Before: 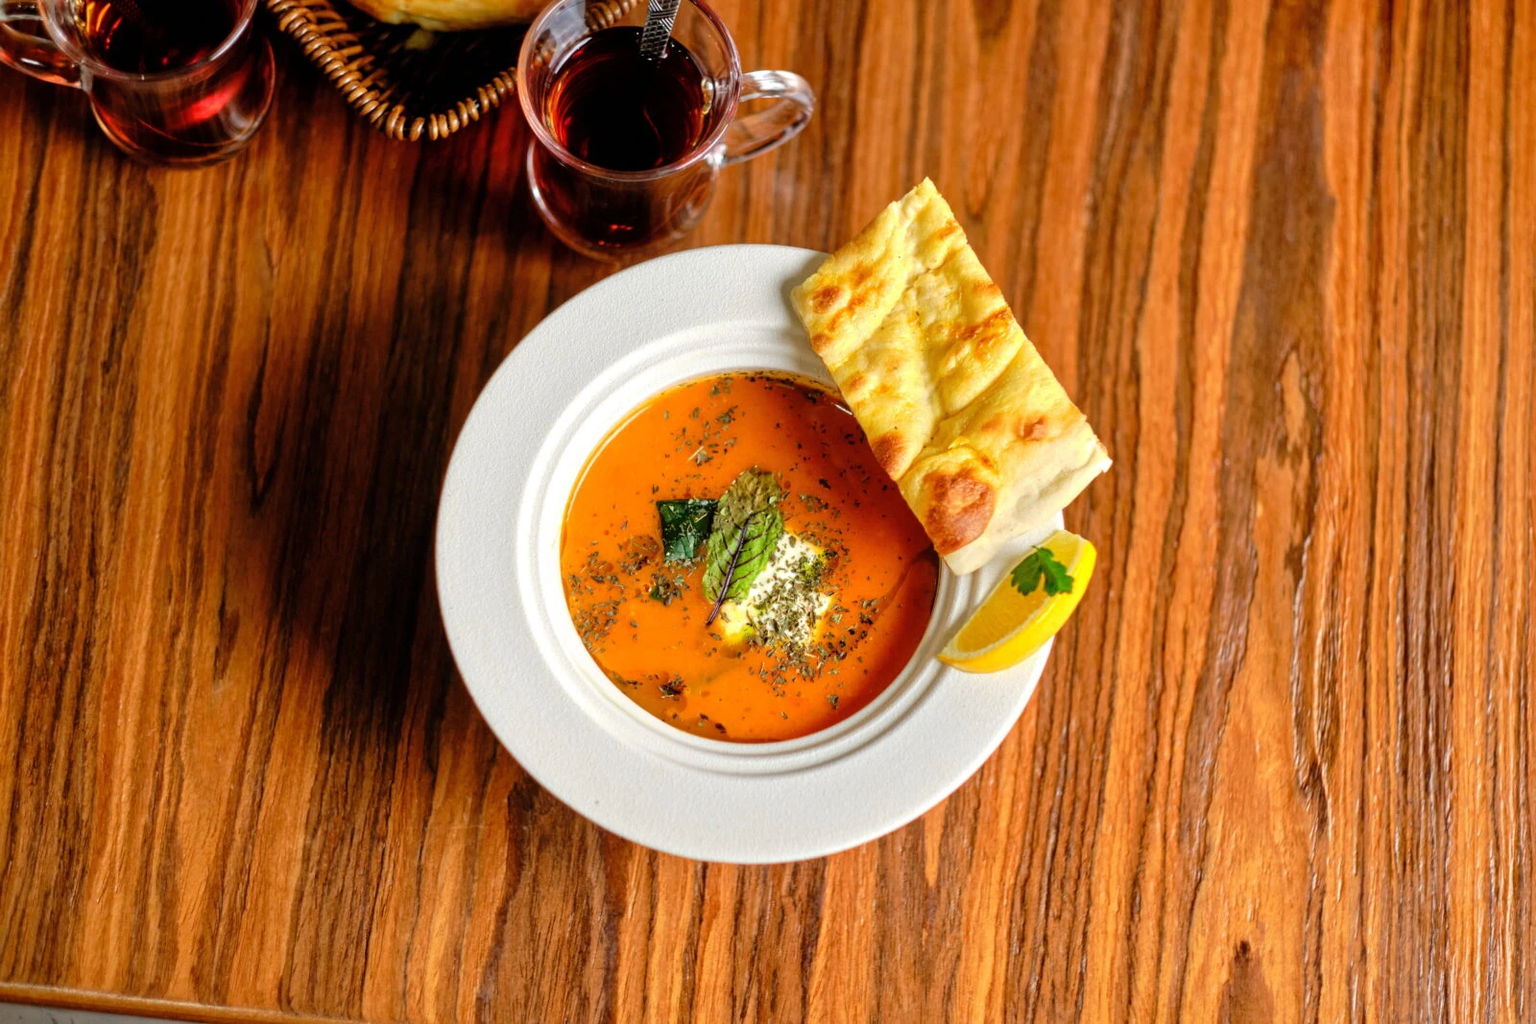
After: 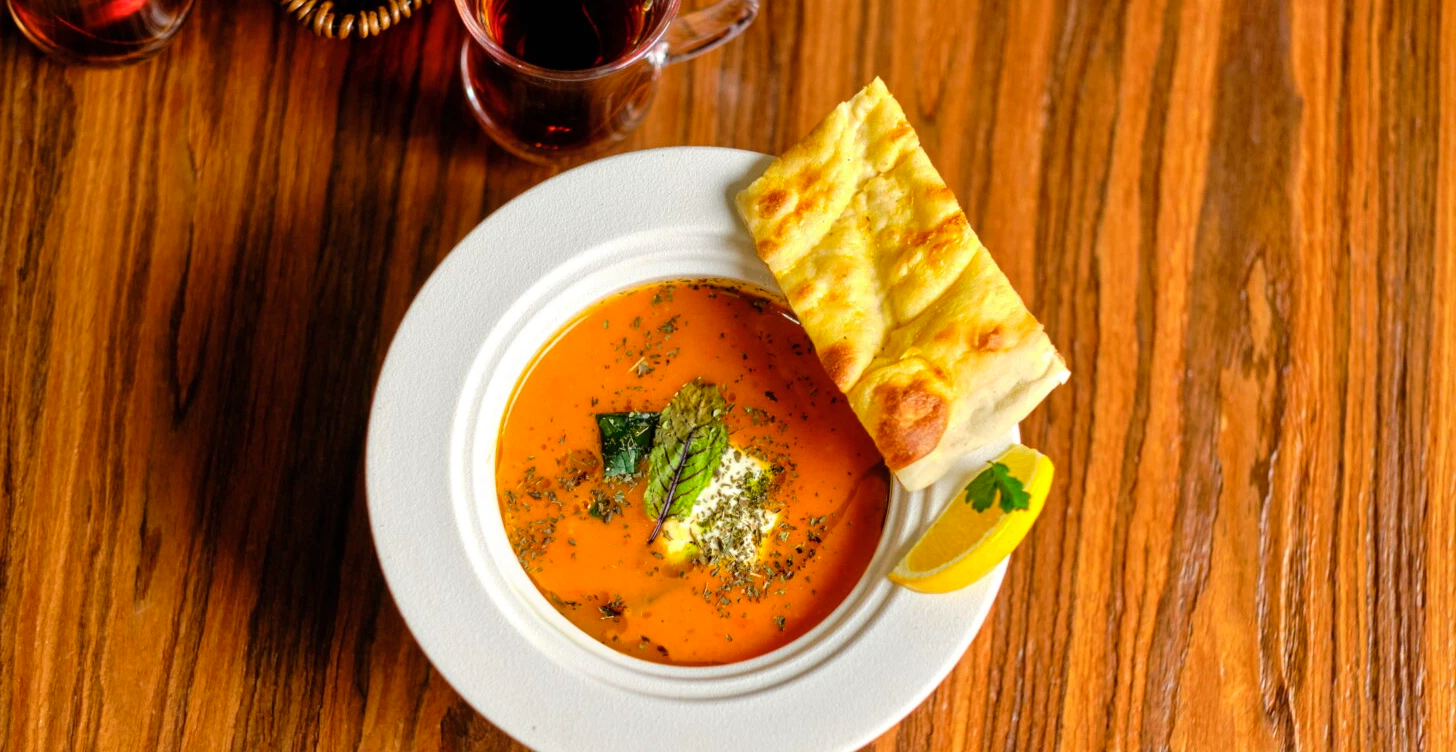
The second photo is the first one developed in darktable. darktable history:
crop: left 5.51%, top 10.139%, right 3.479%, bottom 19.364%
color balance rgb: perceptual saturation grading › global saturation 5.006%, global vibrance 20%
